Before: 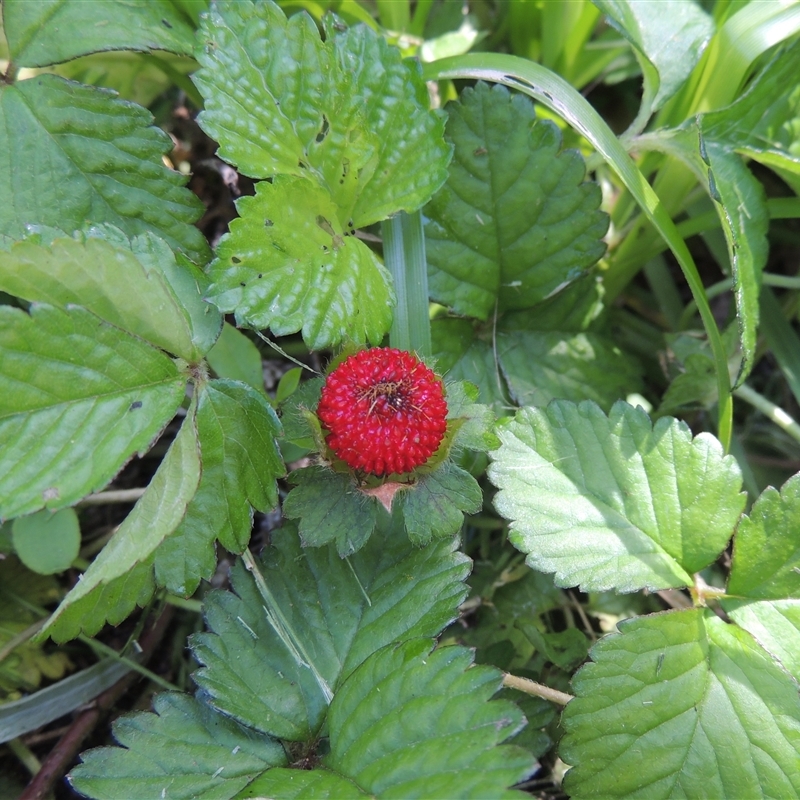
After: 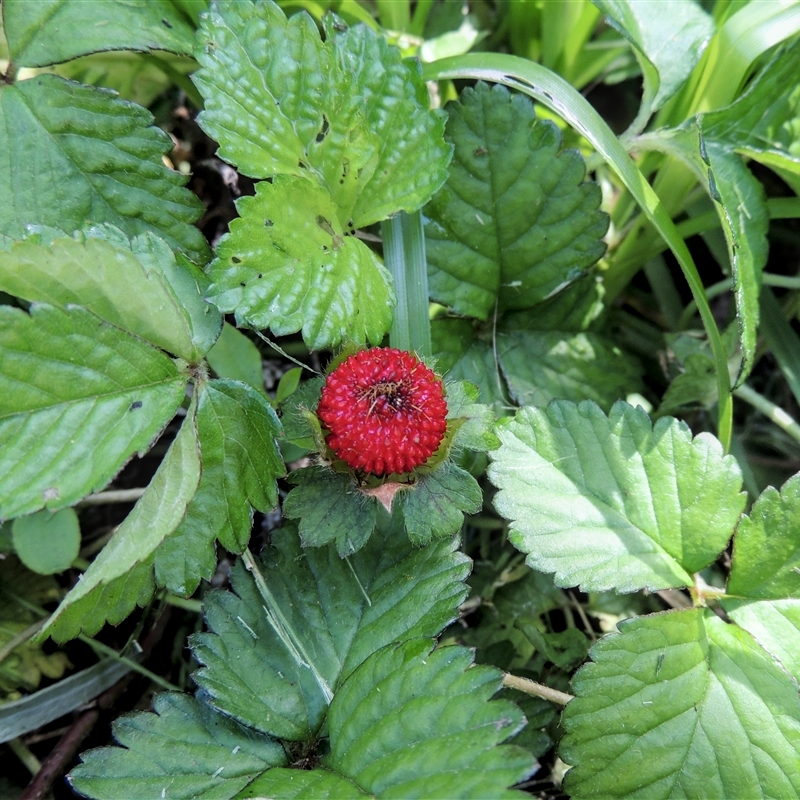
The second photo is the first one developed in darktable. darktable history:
local contrast: on, module defaults
color calibration: illuminant Planckian (black body), x 0.351, y 0.352, temperature 4835.55 K
tone equalizer: on, module defaults
filmic rgb: black relative exposure -8.05 EV, white relative exposure 3 EV, hardness 5.34, contrast 1.26, iterations of high-quality reconstruction 0
